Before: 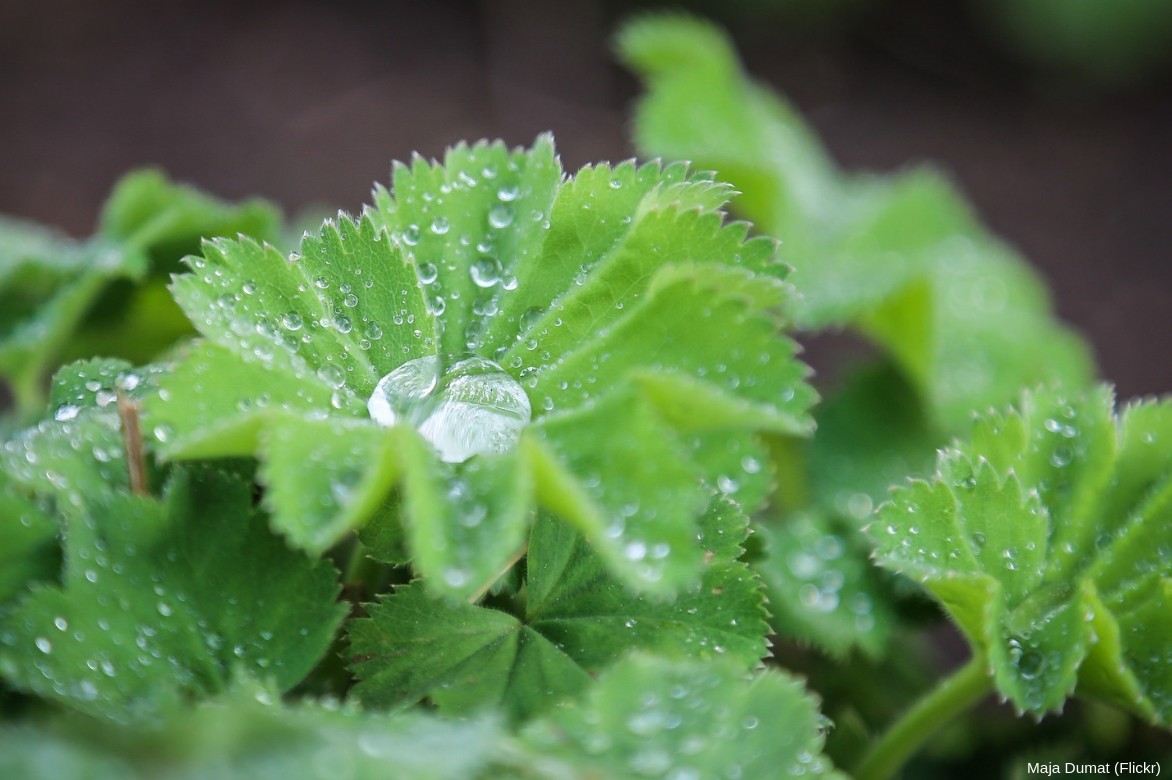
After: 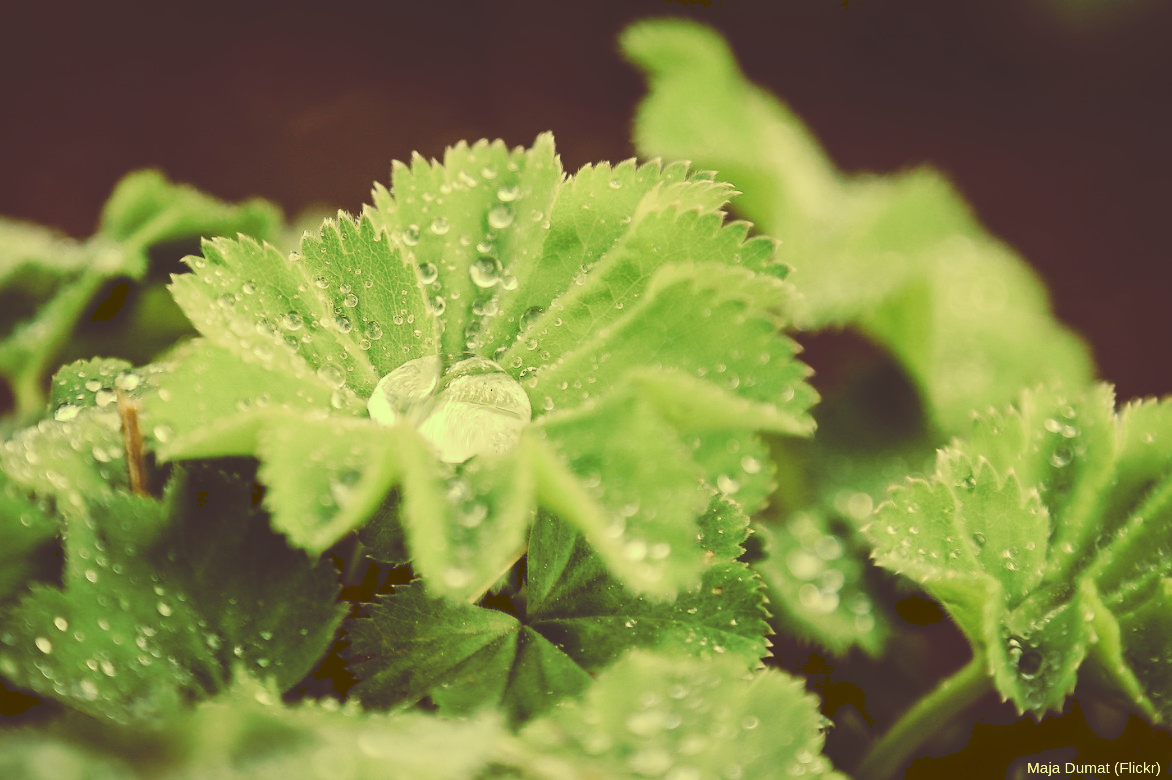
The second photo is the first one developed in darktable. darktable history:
tone curve: curves: ch0 [(0, 0) (0.003, 0.184) (0.011, 0.184) (0.025, 0.189) (0.044, 0.192) (0.069, 0.194) (0.1, 0.2) (0.136, 0.202) (0.177, 0.206) (0.224, 0.214) (0.277, 0.243) (0.335, 0.297) (0.399, 0.39) (0.468, 0.508) (0.543, 0.653) (0.623, 0.754) (0.709, 0.834) (0.801, 0.887) (0.898, 0.925) (1, 1)], preserve colors none
color look up table: target L [96.73, 89.62, 85.39, 87.43, 67.14, 64.73, 57.67, 58.71, 31.55, 25.46, 201.61, 81.86, 75.15, 69.27, 62.46, 62.54, 58.63, 52.16, 51.33, 40.27, 35.75, 28.62, 15.85, 13, 10.16, 97.67, 91.17, 84.83, 75.99, 87.53, 69.19, 74.94, 58.59, 78.41, 52.88, 45.74, 33.35, 28.83, 44.92, 33.36, 46.38, 16.02, 11.14, 87.02, 67.88, 54.38, 54.85, 39.63, 13.05], target a [-35.35, -14.29, -24.47, -34.68, -35.6, -20.19, -22.84, -3.033, -1.354, 10.03, 0, 5.417, 17.25, 3.578, 19.05, 35.49, 35.56, 5.328, 26.52, 13.69, 16.91, 33.67, 56.68, 51.19, 45.9, -27.72, -9.784, -10.11, 13.85, -1.723, 5.355, 2.21, 35, 9.864, 15.32, 18.07, 16.7, 11.14, 14.86, 5.334, 22.72, 50.49, 47.82, -32.89, -3.048, -16.29, -14.85, -6.869, 40.65], target b [72.13, 57.72, 52.84, 53.66, 38.09, 40.48, 29.82, 34.4, 18.27, 43.09, -0.001, 51.71, 41.19, 31.65, 49, 23.57, 43.37, 16.48, 30.64, 68.56, 41.99, 48.53, 26.51, 21.65, 16.77, 66.68, 55.31, 45.92, 37.9, 51.07, 27.51, 30.58, 14.4, 35.78, 10.12, 4.284, 4.695, 28.71, -12.8, -7.992, -9.646, -23.41, 18.4, 48.94, 25.89, 14.42, 4.139, 4.858, 21.7], num patches 49
